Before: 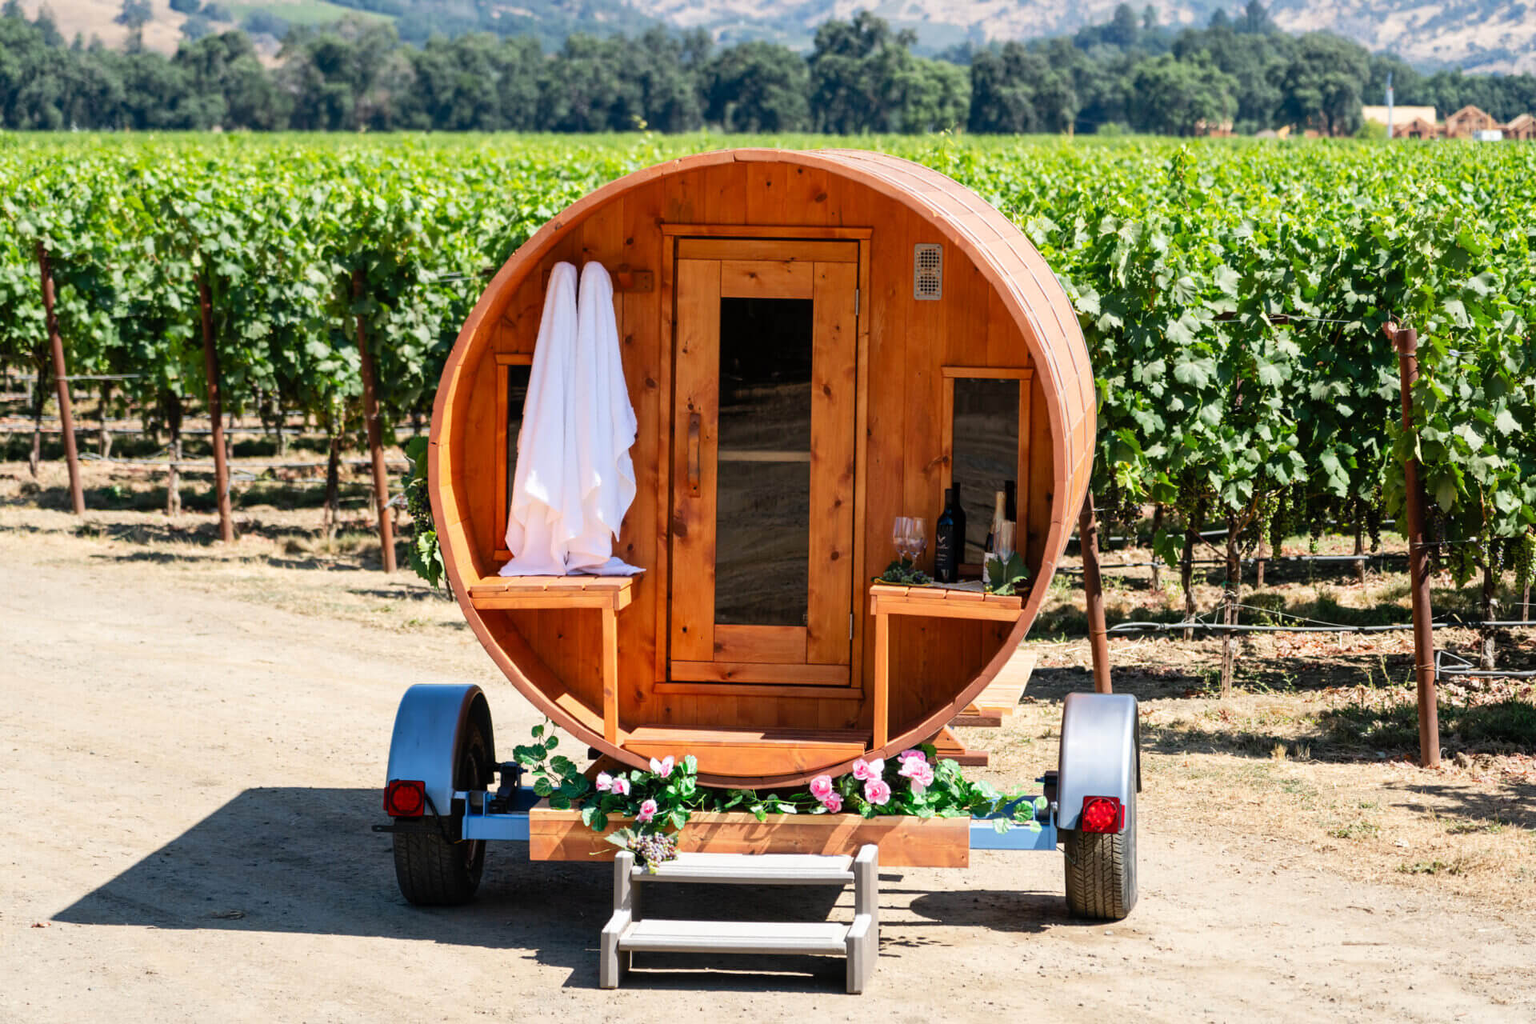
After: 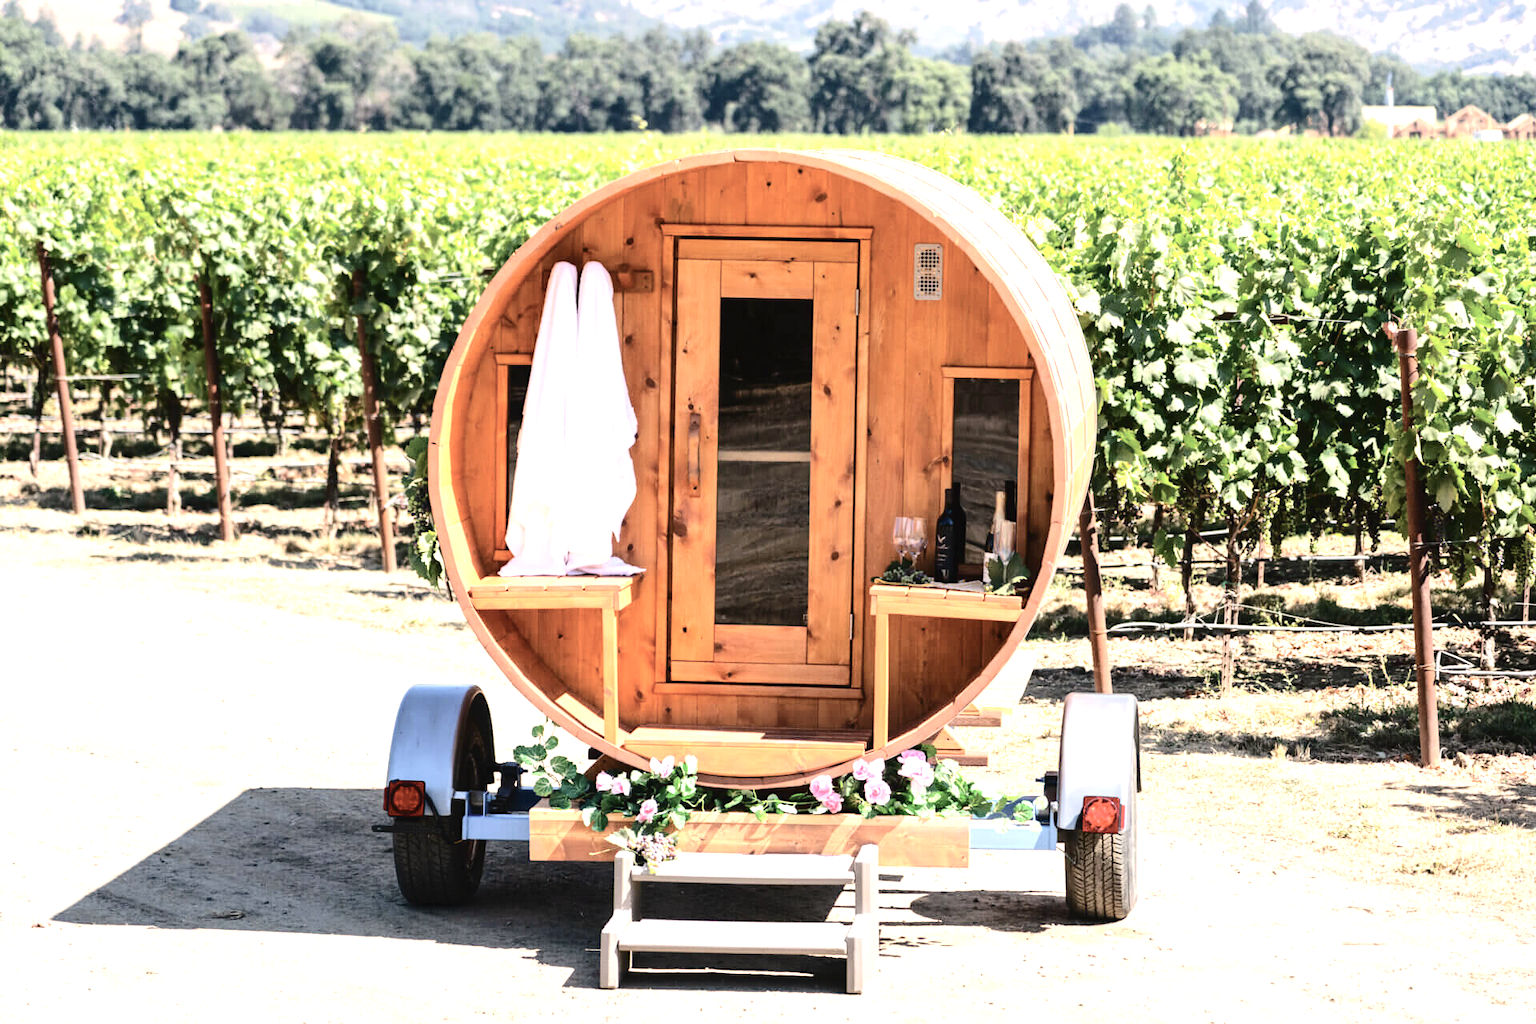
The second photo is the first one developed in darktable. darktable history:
color correction: highlights a* 5.58, highlights b* 5.24, saturation 0.68
exposure: black level correction 0, exposure 1 EV, compensate highlight preservation false
tone curve: curves: ch0 [(0, 0) (0.003, 0.023) (0.011, 0.029) (0.025, 0.037) (0.044, 0.047) (0.069, 0.057) (0.1, 0.075) (0.136, 0.103) (0.177, 0.145) (0.224, 0.193) (0.277, 0.266) (0.335, 0.362) (0.399, 0.473) (0.468, 0.569) (0.543, 0.655) (0.623, 0.73) (0.709, 0.804) (0.801, 0.874) (0.898, 0.924) (1, 1)], color space Lab, independent channels, preserve colors none
